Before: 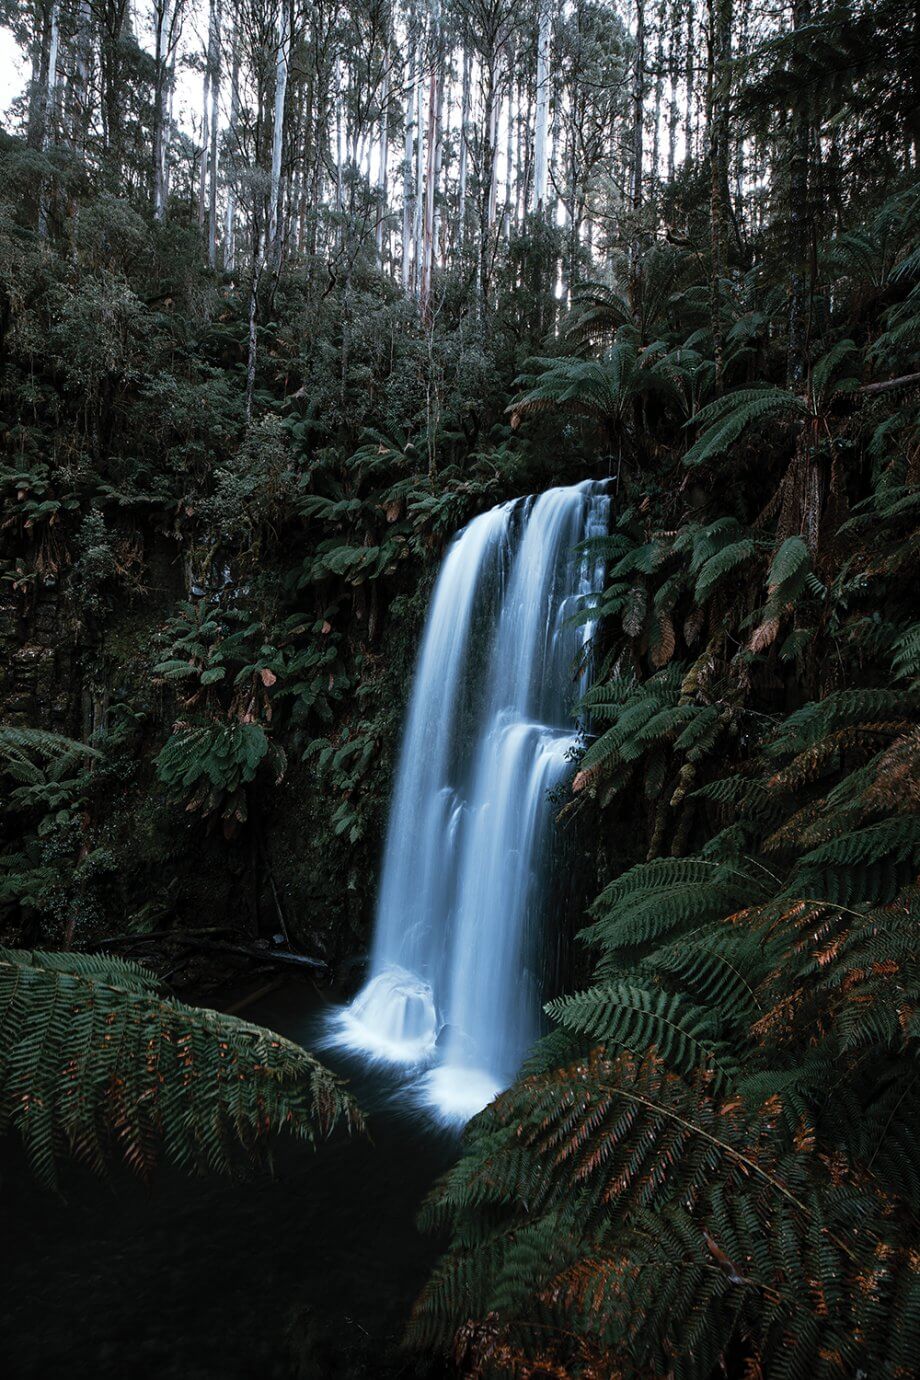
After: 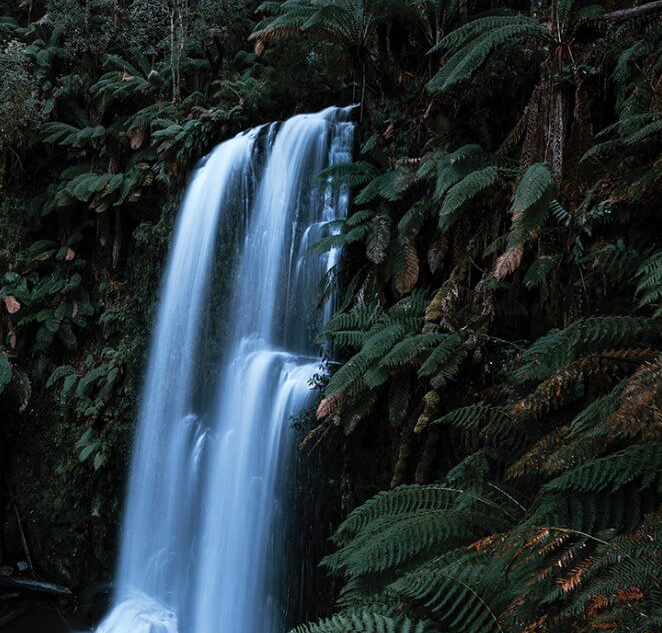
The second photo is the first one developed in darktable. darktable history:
white balance: red 0.974, blue 1.044
crop and rotate: left 27.938%, top 27.046%, bottom 27.046%
